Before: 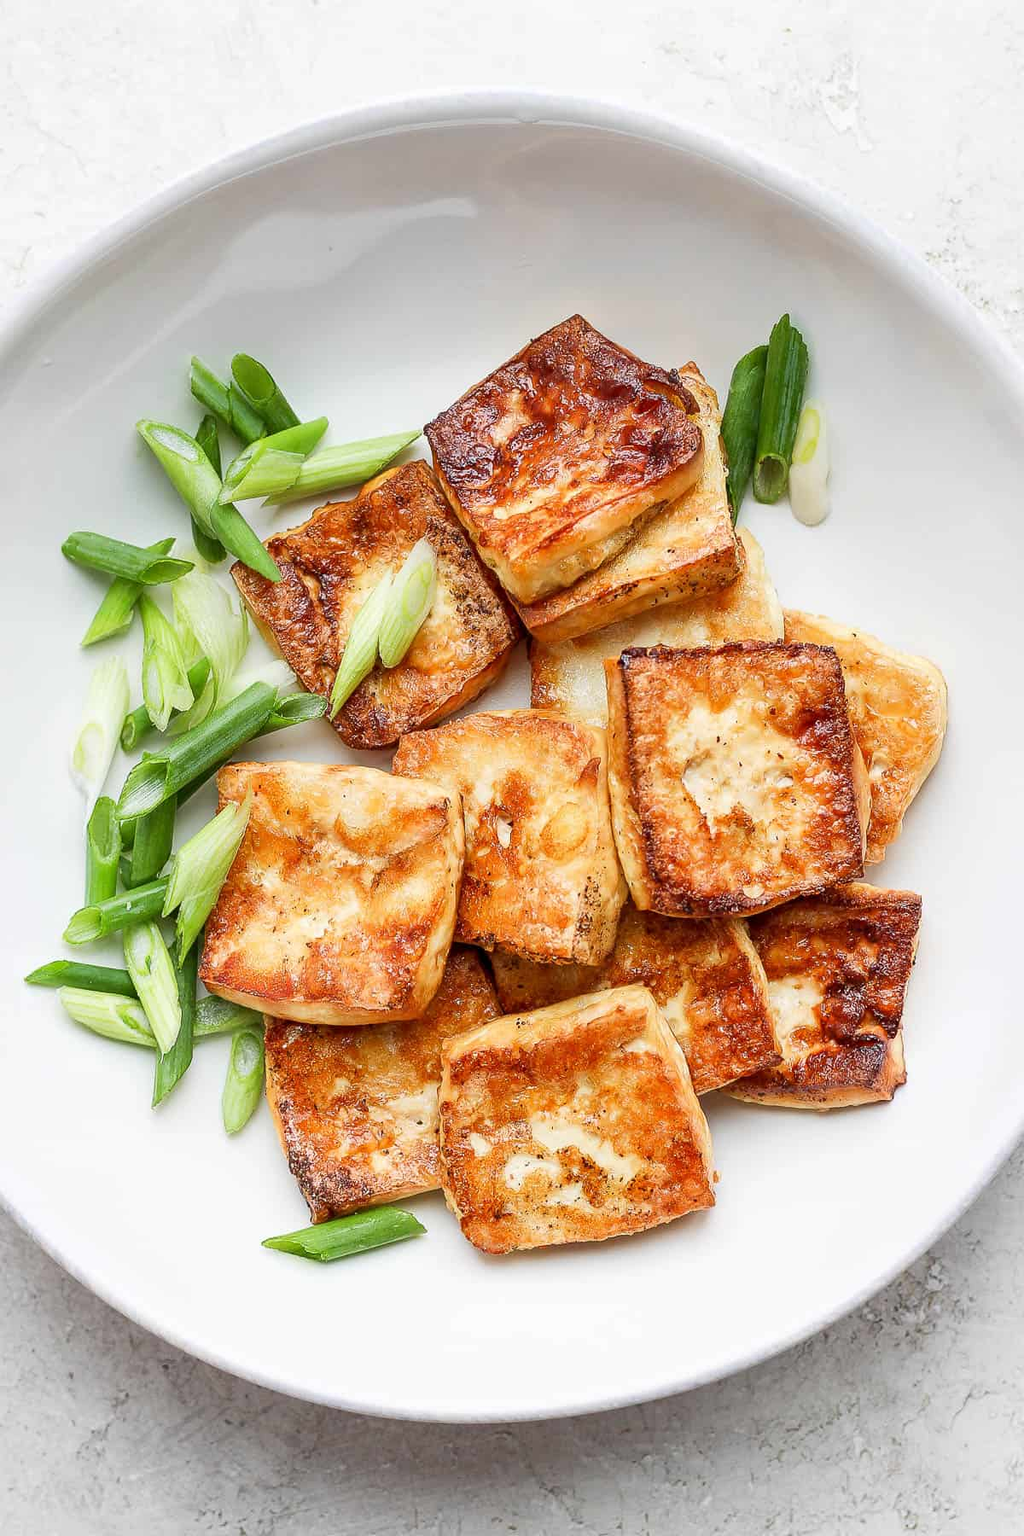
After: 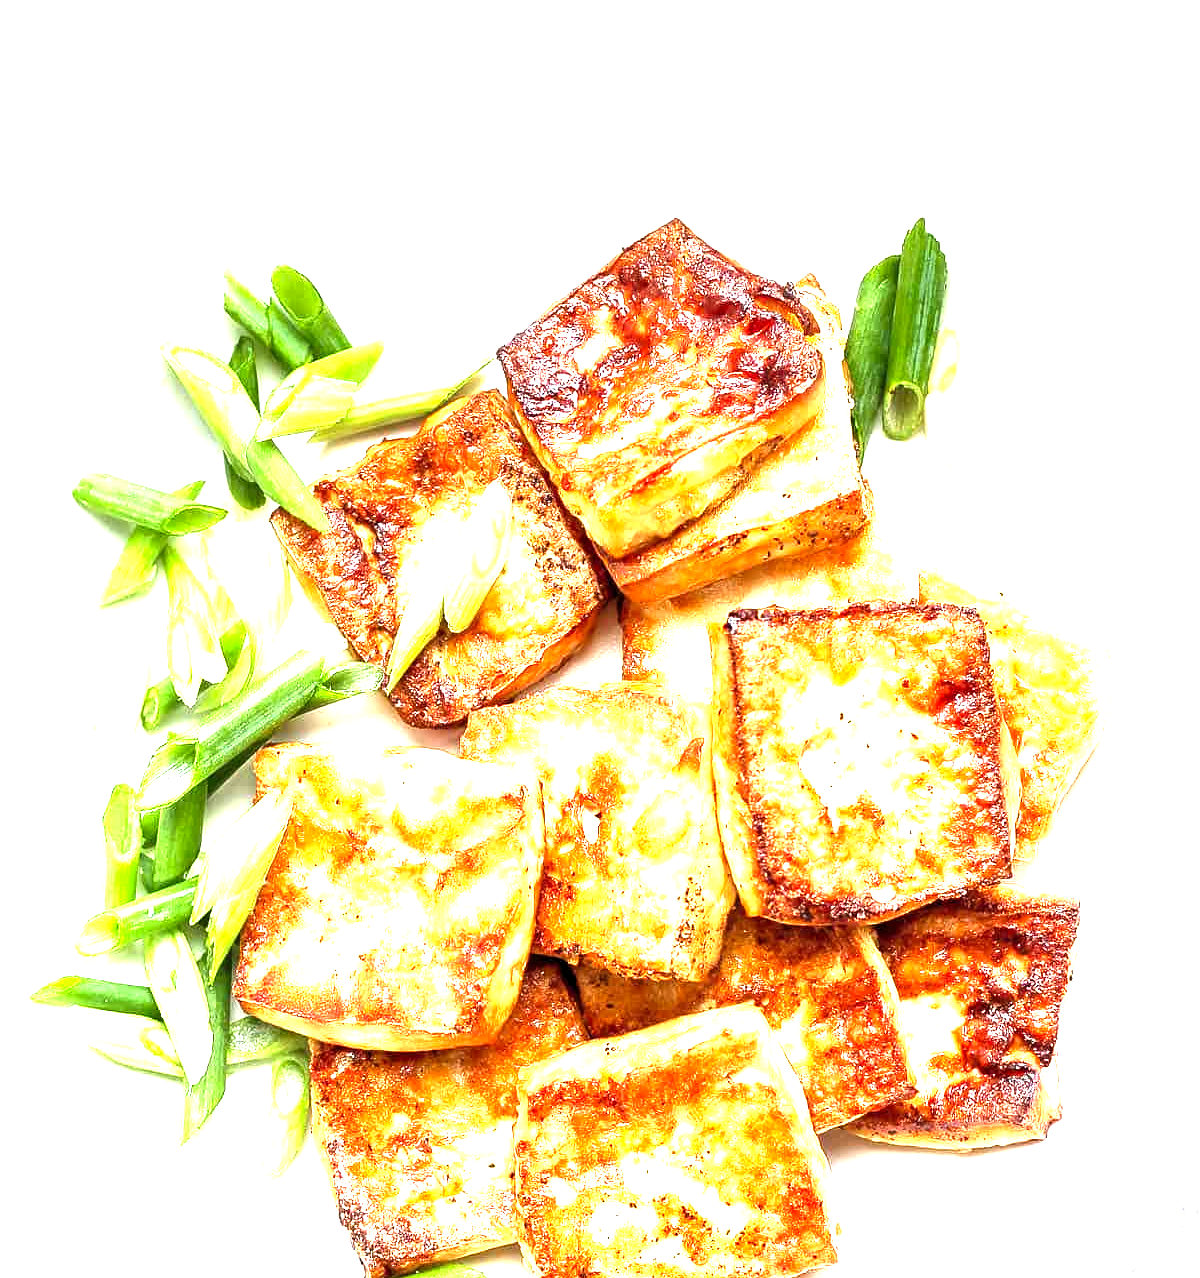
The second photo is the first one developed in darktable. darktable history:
crop and rotate: top 8.381%, bottom 20.563%
levels: levels [0.012, 0.367, 0.697]
exposure: black level correction 0, exposure 0.589 EV, compensate highlight preservation false
